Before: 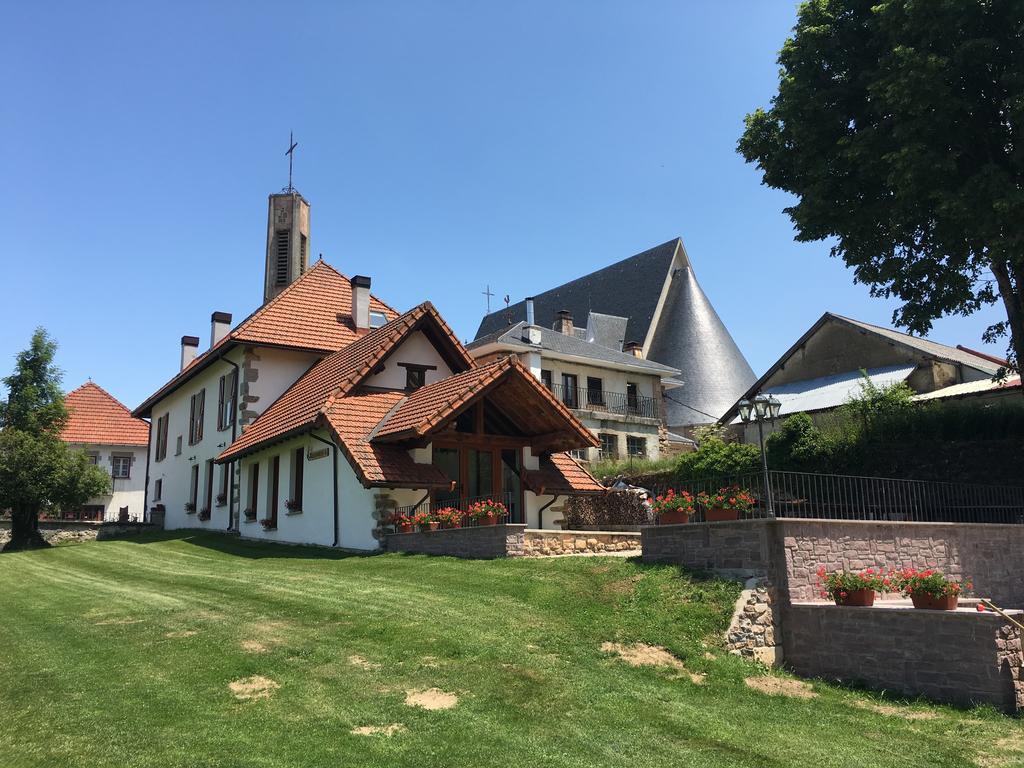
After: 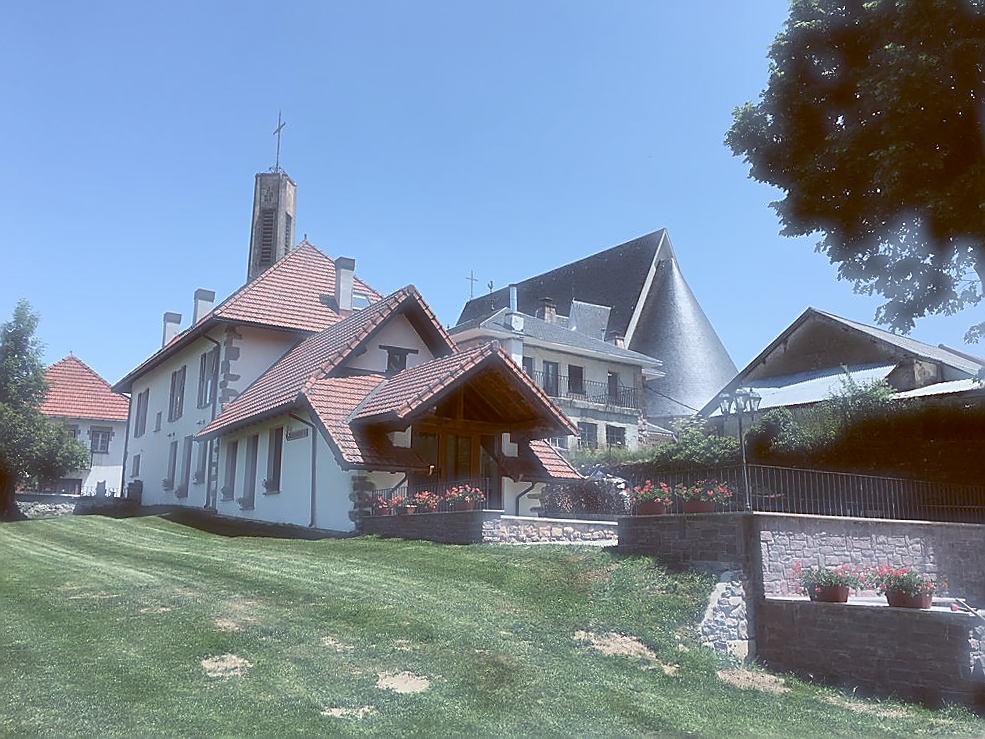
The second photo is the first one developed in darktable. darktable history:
sharpen: radius 1.4, amount 1.25, threshold 0.7
color balance: lift [1, 1.015, 1.004, 0.985], gamma [1, 0.958, 0.971, 1.042], gain [1, 0.956, 0.977, 1.044]
crop and rotate: angle -1.69°
haze removal: strength -0.9, distance 0.225, compatibility mode true, adaptive false
